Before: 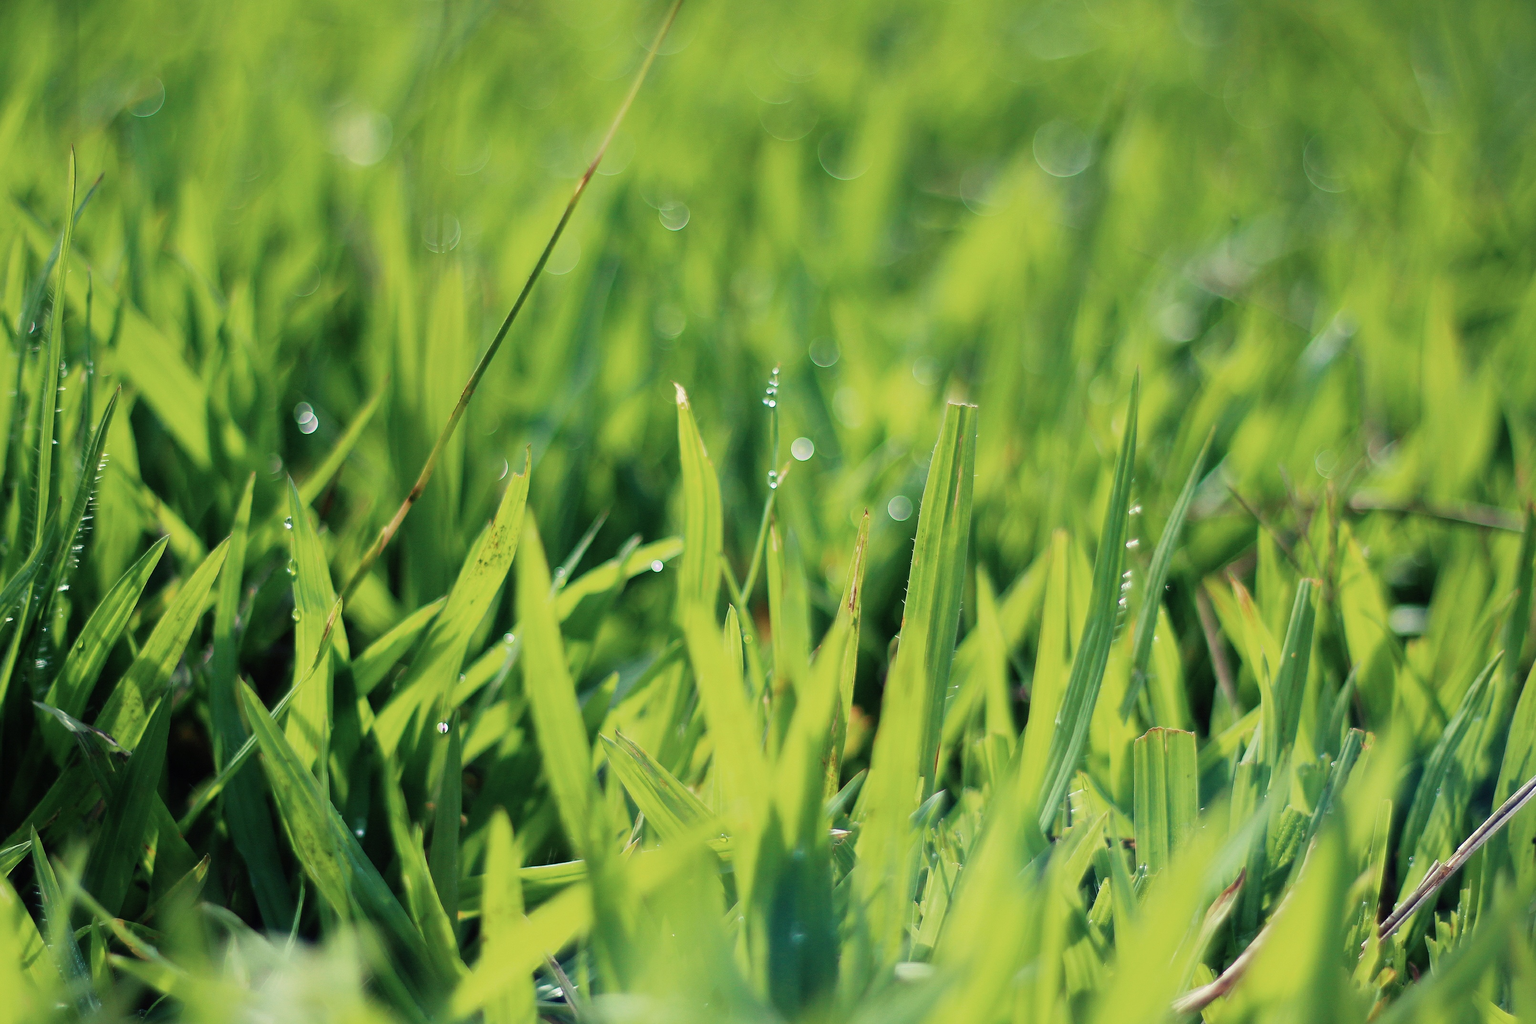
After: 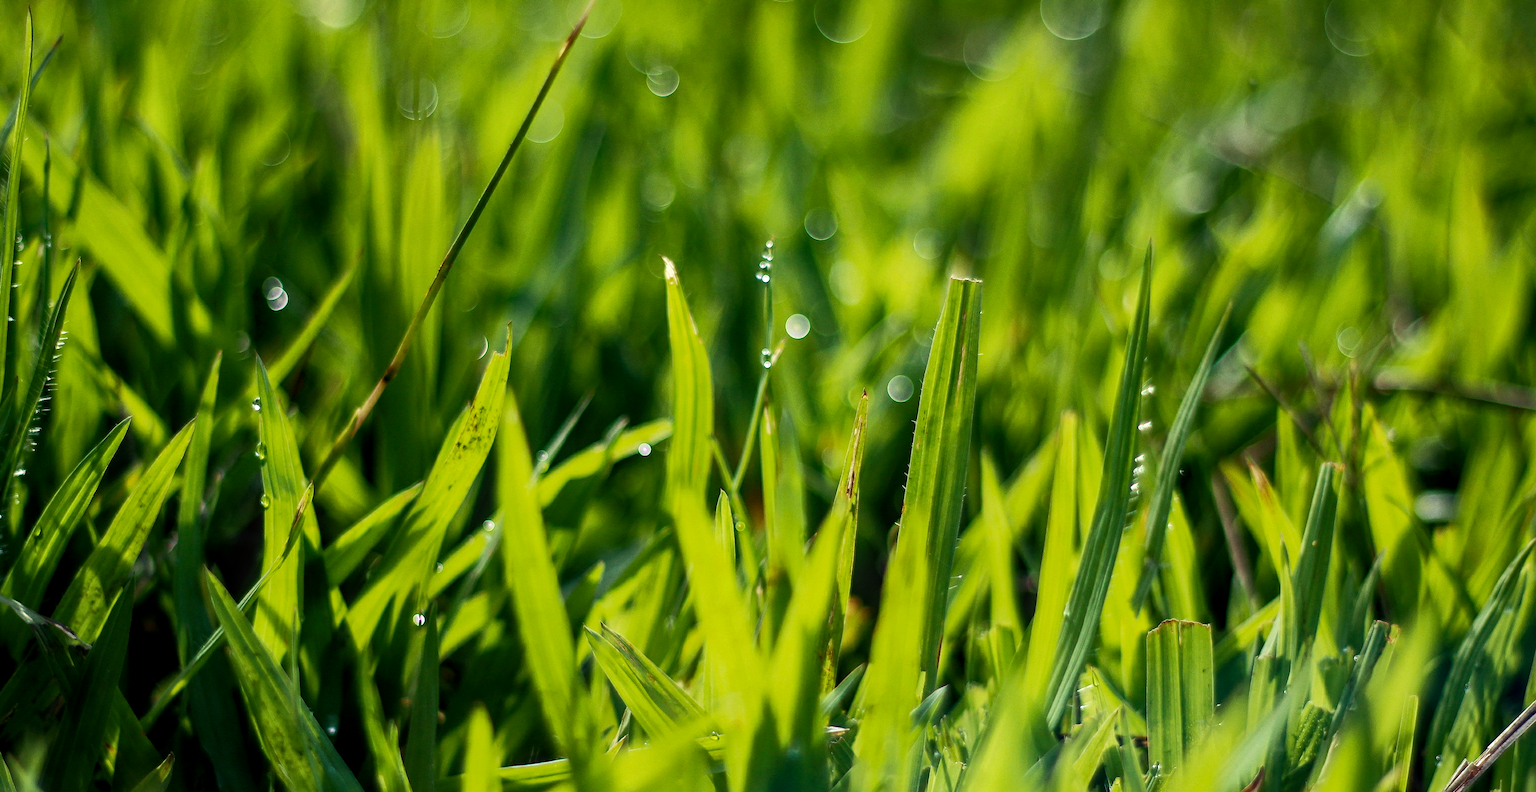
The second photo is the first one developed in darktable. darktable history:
crop and rotate: left 2.92%, top 13.668%, right 2.079%, bottom 12.832%
color balance rgb: power › chroma 0.302%, power › hue 22.04°, shadows fall-off 101.533%, linear chroma grading › shadows -10.366%, linear chroma grading › global chroma 20.314%, perceptual saturation grading › global saturation 15.329%, perceptual saturation grading › highlights -19.399%, perceptual saturation grading › shadows 19.825%, perceptual brilliance grading › highlights 4.018%, perceptual brilliance grading › mid-tones -19.107%, perceptual brilliance grading › shadows -41.907%, mask middle-gray fulcrum 22.23%, contrast 4.788%
tone equalizer: edges refinement/feathering 500, mask exposure compensation -1.57 EV, preserve details no
local contrast: on, module defaults
